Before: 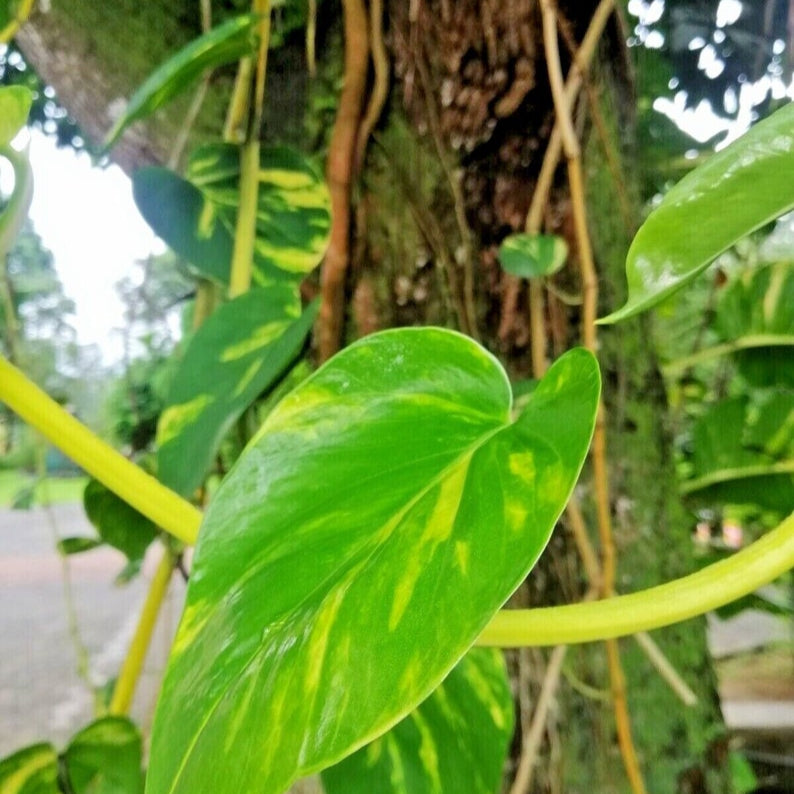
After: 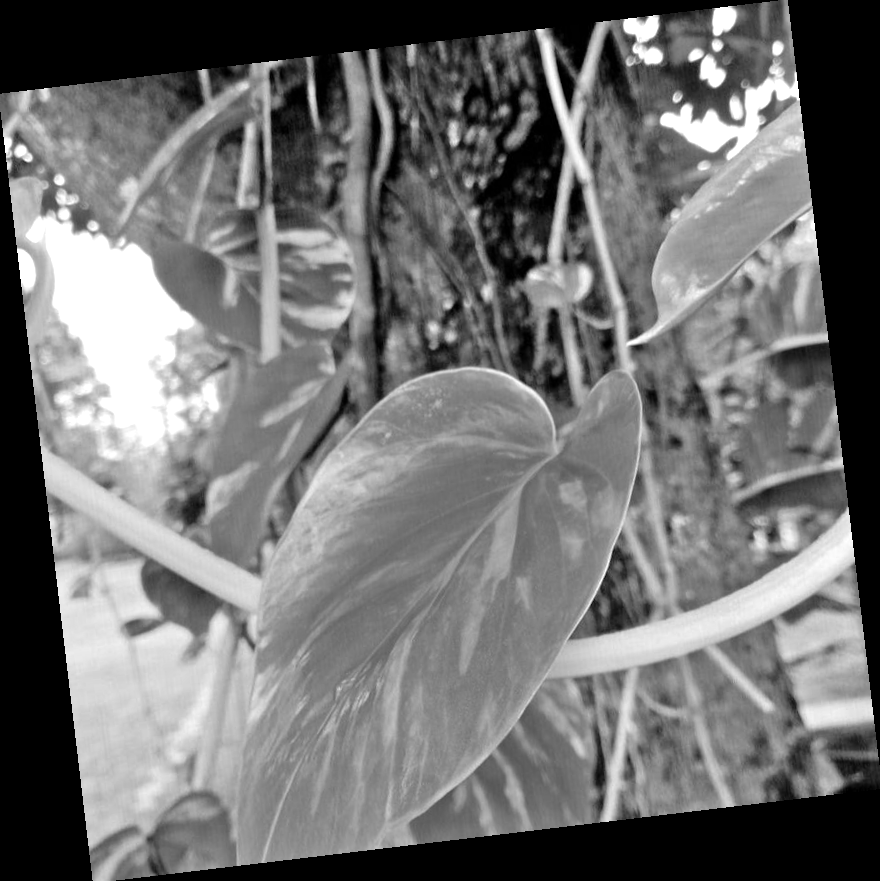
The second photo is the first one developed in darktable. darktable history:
color correction: highlights a* -4.28, highlights b* 6.53
tone equalizer: -8 EV 0.001 EV, -7 EV -0.004 EV, -6 EV 0.009 EV, -5 EV 0.032 EV, -4 EV 0.276 EV, -3 EV 0.644 EV, -2 EV 0.584 EV, -1 EV 0.187 EV, +0 EV 0.024 EV
white balance: red 0.967, blue 1.049
crop and rotate: left 0.126%
color balance rgb: perceptual saturation grading › mid-tones 6.33%, perceptual saturation grading › shadows 72.44%, perceptual brilliance grading › highlights 11.59%, contrast 5.05%
rotate and perspective: rotation -6.83°, automatic cropping off
monochrome: a 26.22, b 42.67, size 0.8
exposure: exposure 0.128 EV, compensate highlight preservation false
